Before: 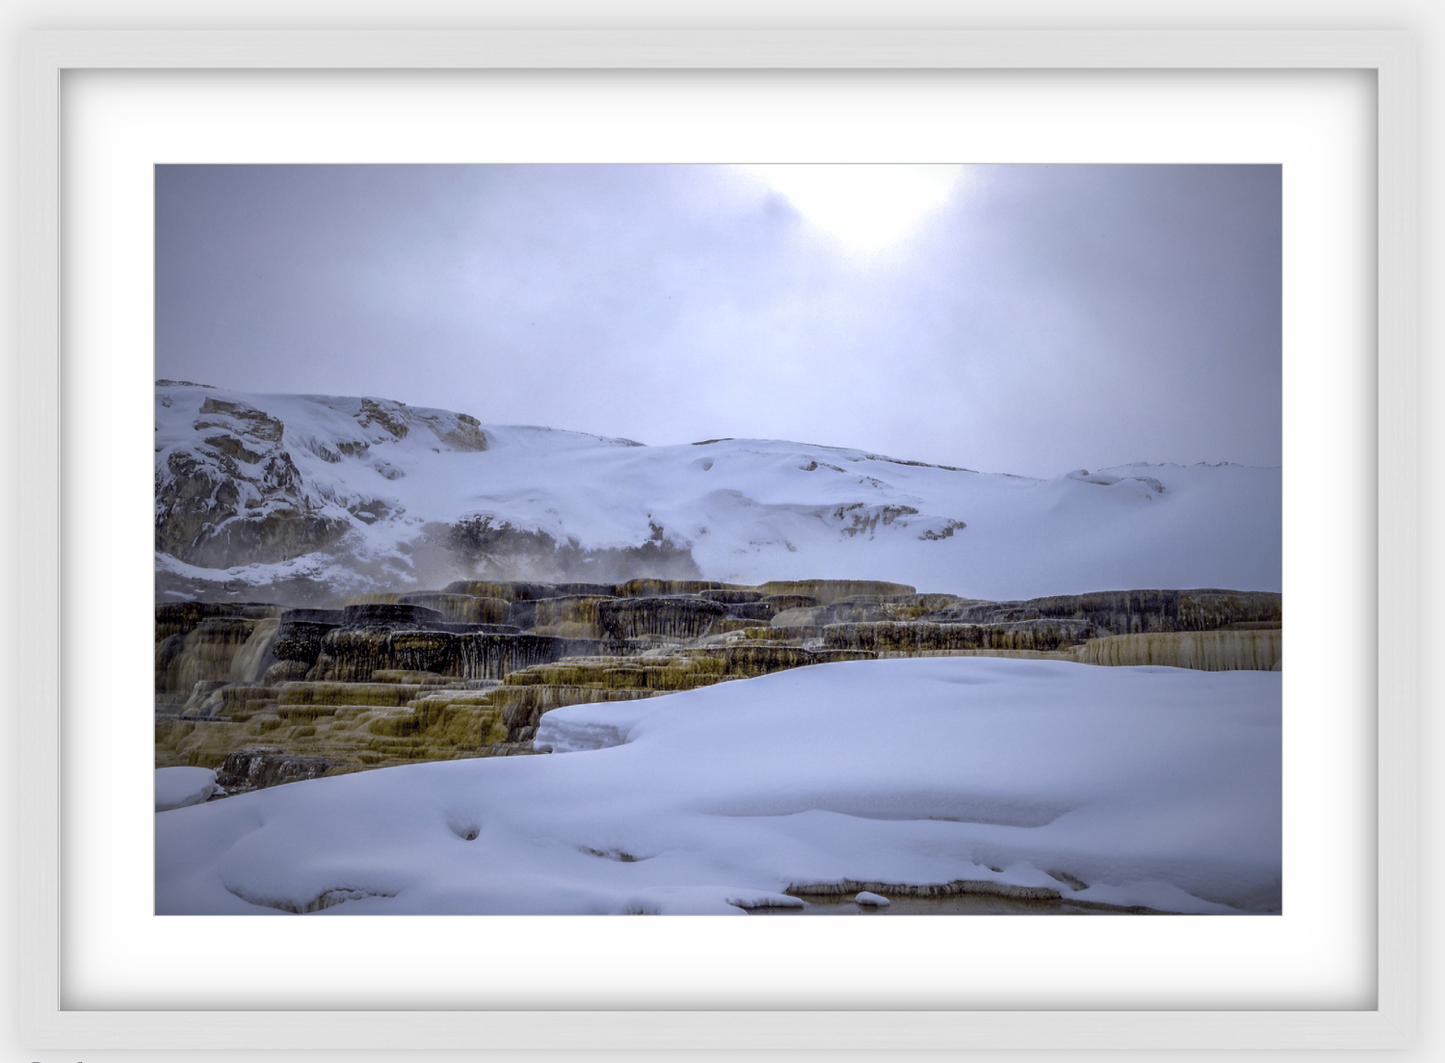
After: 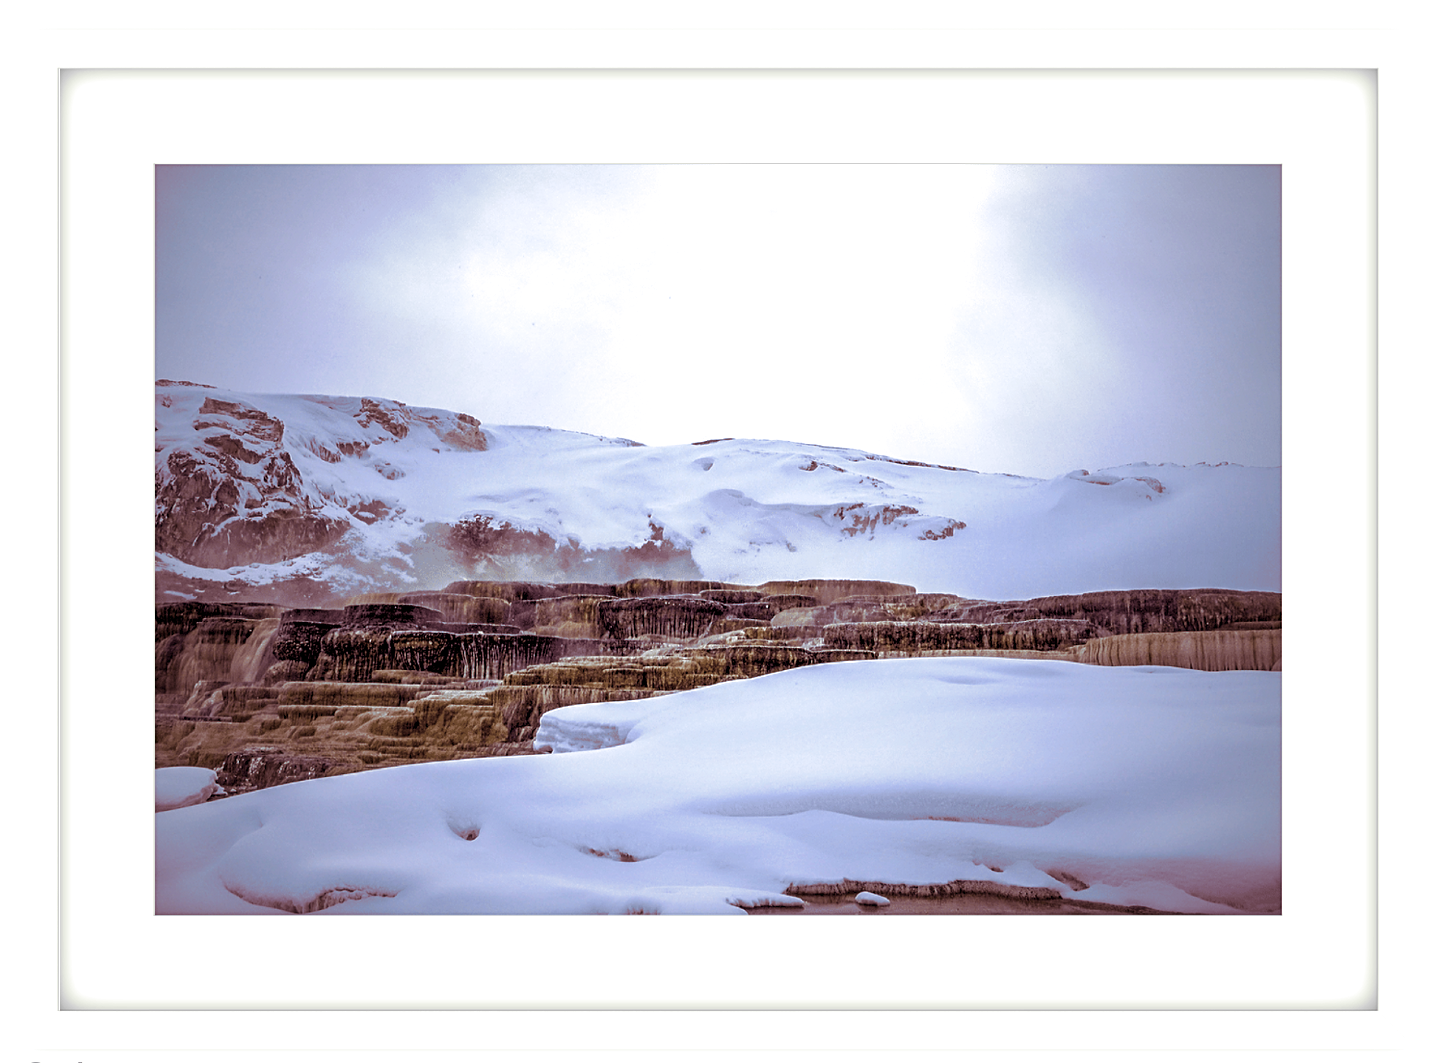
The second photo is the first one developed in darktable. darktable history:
sharpen: on, module defaults
split-toning: on, module defaults
exposure: exposure 0.507 EV, compensate highlight preservation false
